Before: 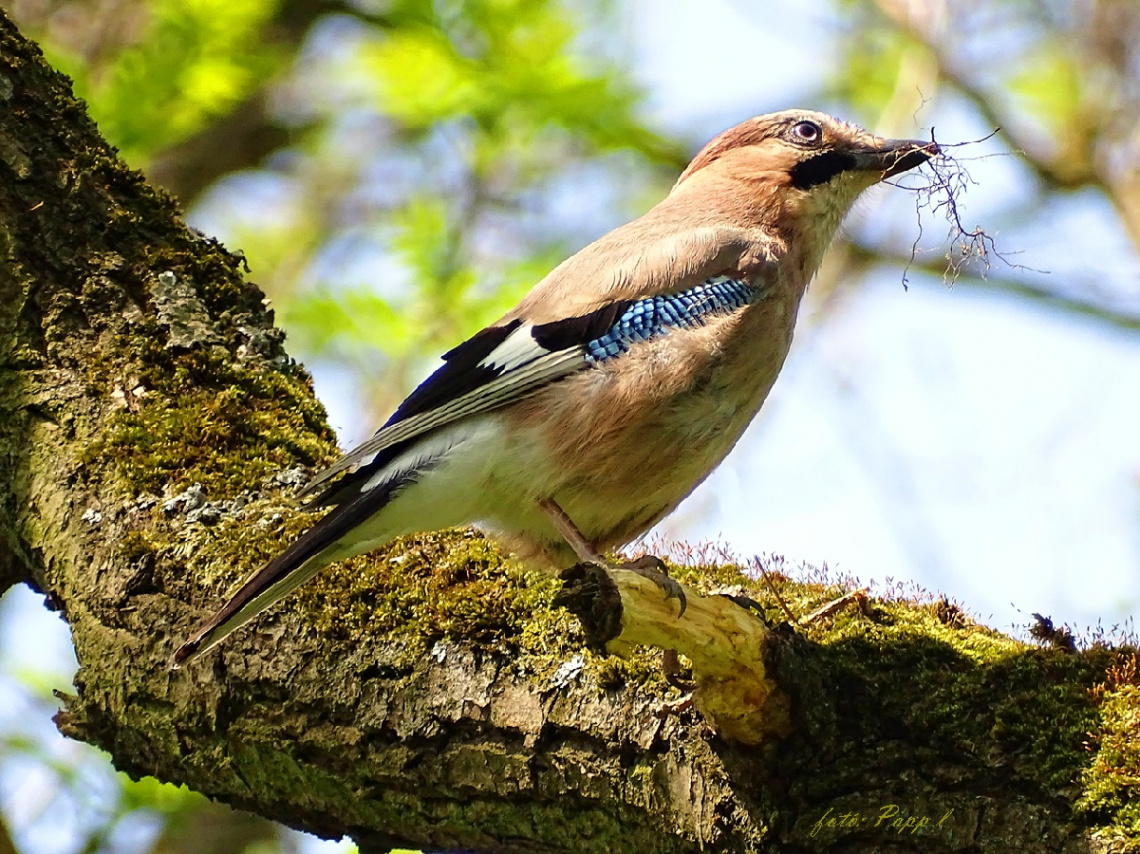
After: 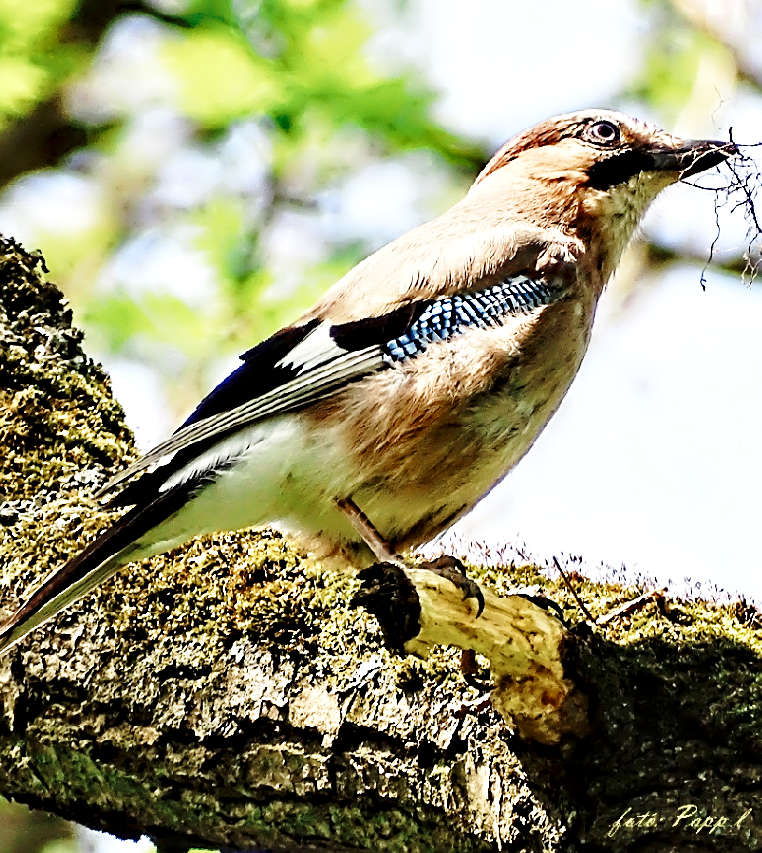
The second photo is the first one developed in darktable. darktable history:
base curve: curves: ch0 [(0, 0) (0.028, 0.03) (0.121, 0.232) (0.46, 0.748) (0.859, 0.968) (1, 1)], preserve colors none
crop and rotate: left 17.732%, right 15.423%
contrast equalizer: y [[0.783, 0.666, 0.575, 0.77, 0.556, 0.501], [0.5 ×6], [0.5 ×6], [0, 0.02, 0.272, 0.399, 0.062, 0], [0 ×6]]
color zones: curves: ch0 [(0, 0.5) (0.125, 0.4) (0.25, 0.5) (0.375, 0.4) (0.5, 0.4) (0.625, 0.6) (0.75, 0.6) (0.875, 0.5)]; ch1 [(0, 0.4) (0.125, 0.5) (0.25, 0.4) (0.375, 0.4) (0.5, 0.4) (0.625, 0.4) (0.75, 0.5) (0.875, 0.4)]; ch2 [(0, 0.6) (0.125, 0.5) (0.25, 0.5) (0.375, 0.6) (0.5, 0.6) (0.625, 0.5) (0.75, 0.5) (0.875, 0.5)]
sharpen: on, module defaults
